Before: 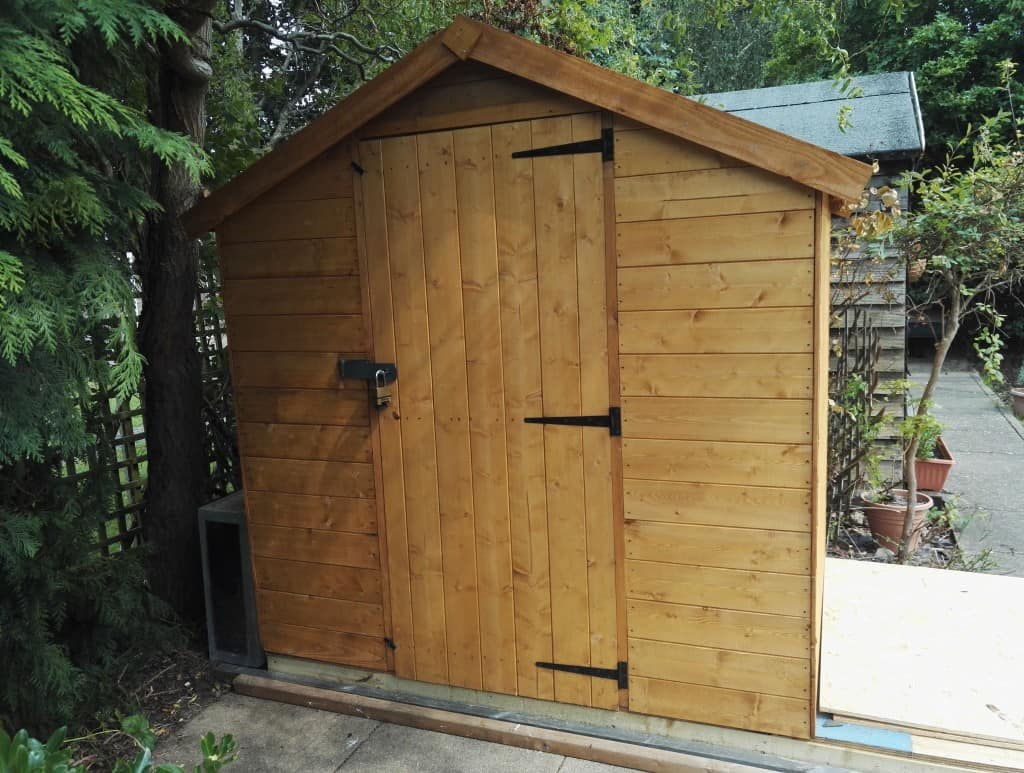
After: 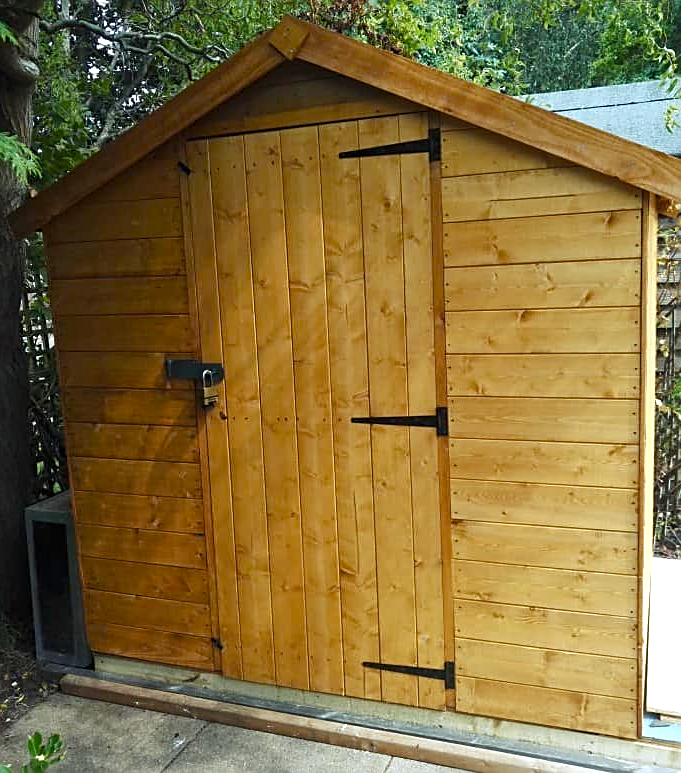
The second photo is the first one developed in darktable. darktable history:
sharpen: on, module defaults
color balance rgb: perceptual saturation grading › global saturation 25%, perceptual saturation grading › highlights -50%, perceptual saturation grading › shadows 30%, perceptual brilliance grading › global brilliance 12%, global vibrance 20%
rgb curve: curves: ch2 [(0, 0) (0.567, 0.512) (1, 1)], mode RGB, independent channels
crop: left 16.899%, right 16.556%
local contrast: mode bilateral grid, contrast 20, coarseness 50, detail 120%, midtone range 0.2
white balance: red 0.976, blue 1.04
